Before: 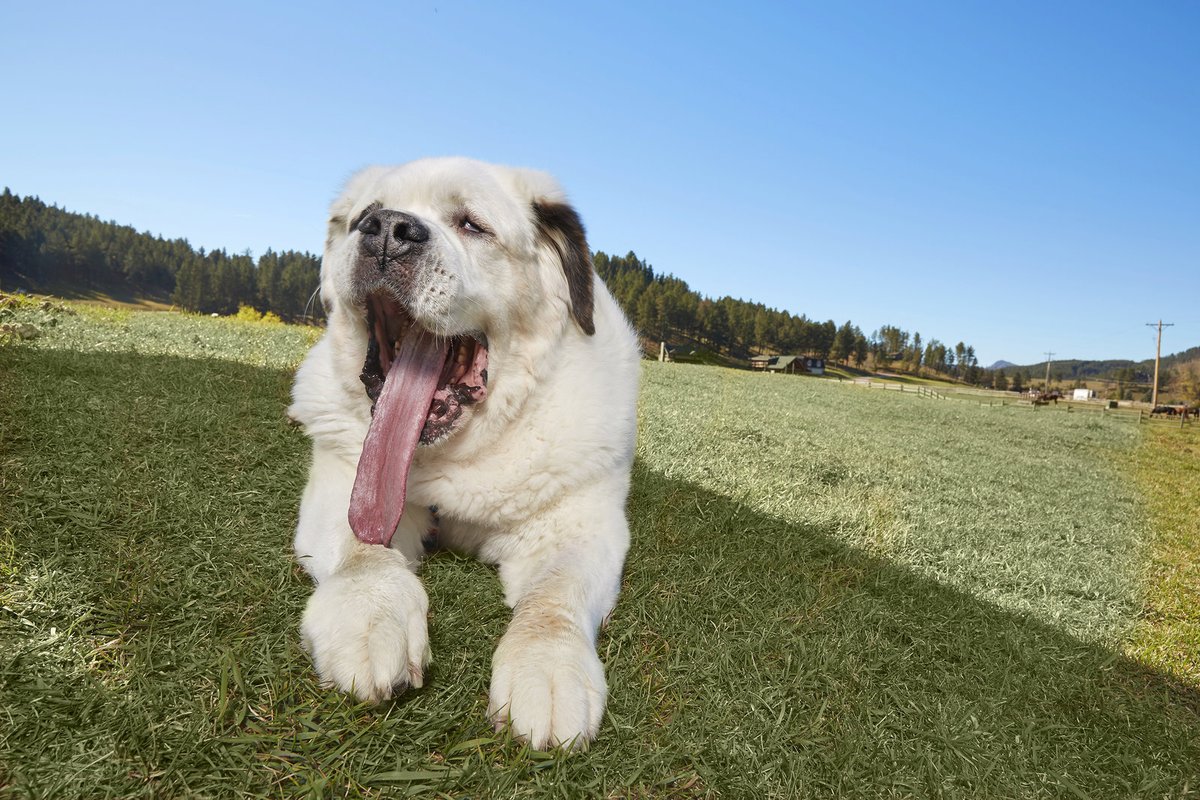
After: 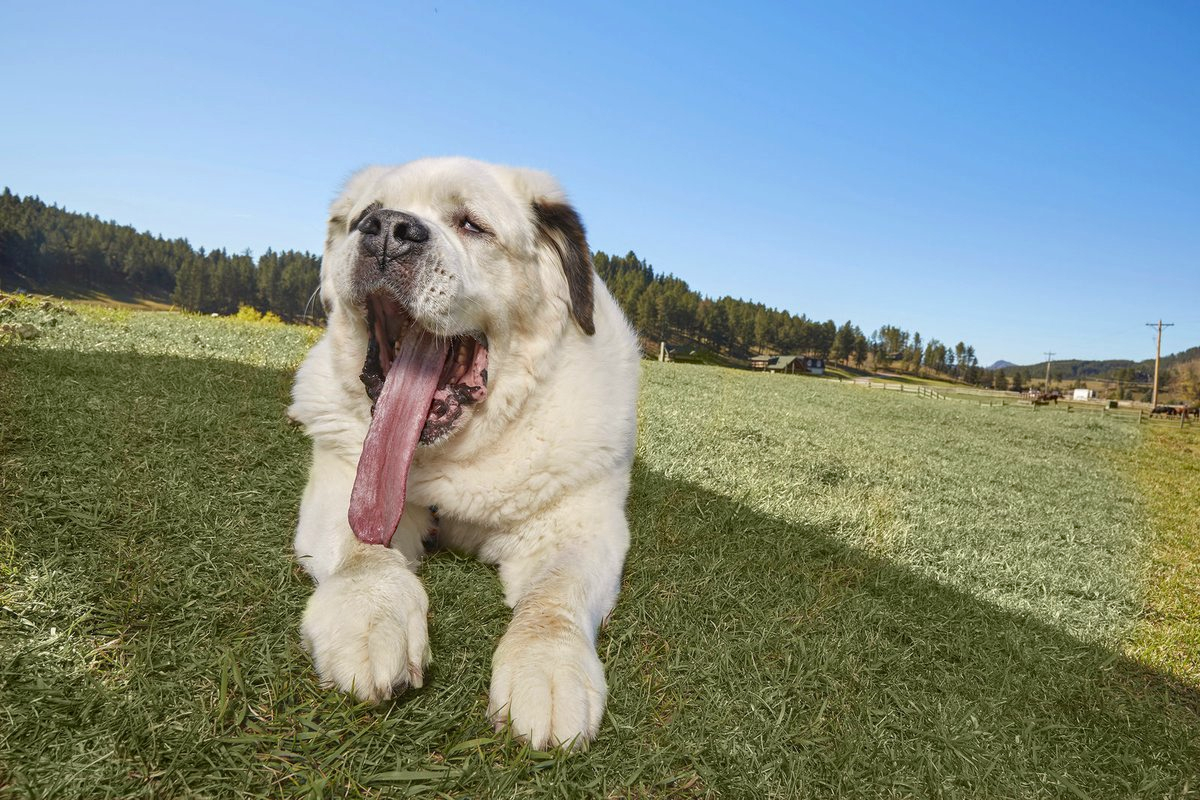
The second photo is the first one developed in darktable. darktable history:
local contrast: detail 109%
tone equalizer: on, module defaults
haze removal: compatibility mode true
